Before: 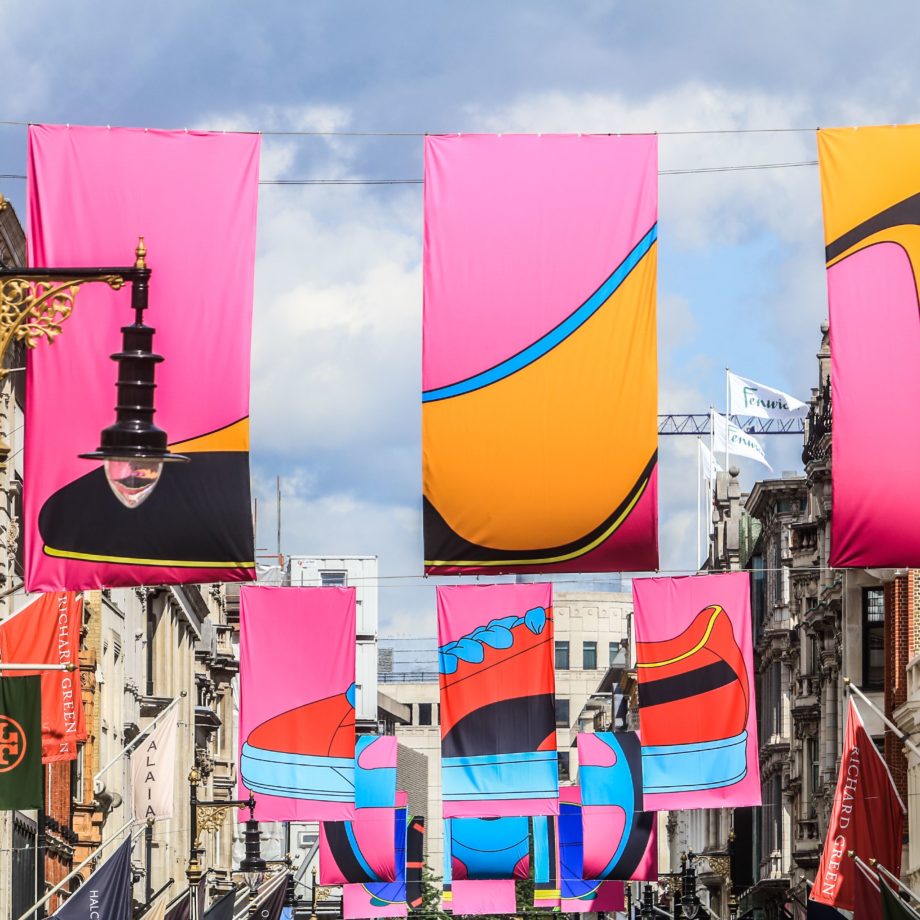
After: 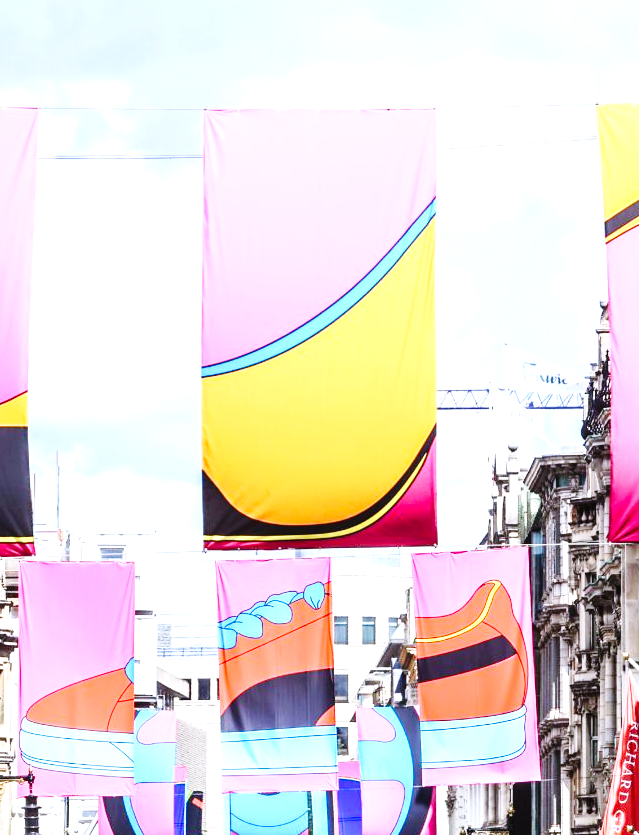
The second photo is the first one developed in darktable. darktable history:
crop and rotate: left 24.034%, top 2.838%, right 6.406%, bottom 6.299%
white balance: red 0.967, blue 1.119, emerald 0.756
base curve: curves: ch0 [(0, 0) (0.036, 0.025) (0.121, 0.166) (0.206, 0.329) (0.605, 0.79) (1, 1)], preserve colors none
exposure: black level correction 0, exposure 1.198 EV, compensate exposure bias true, compensate highlight preservation false
